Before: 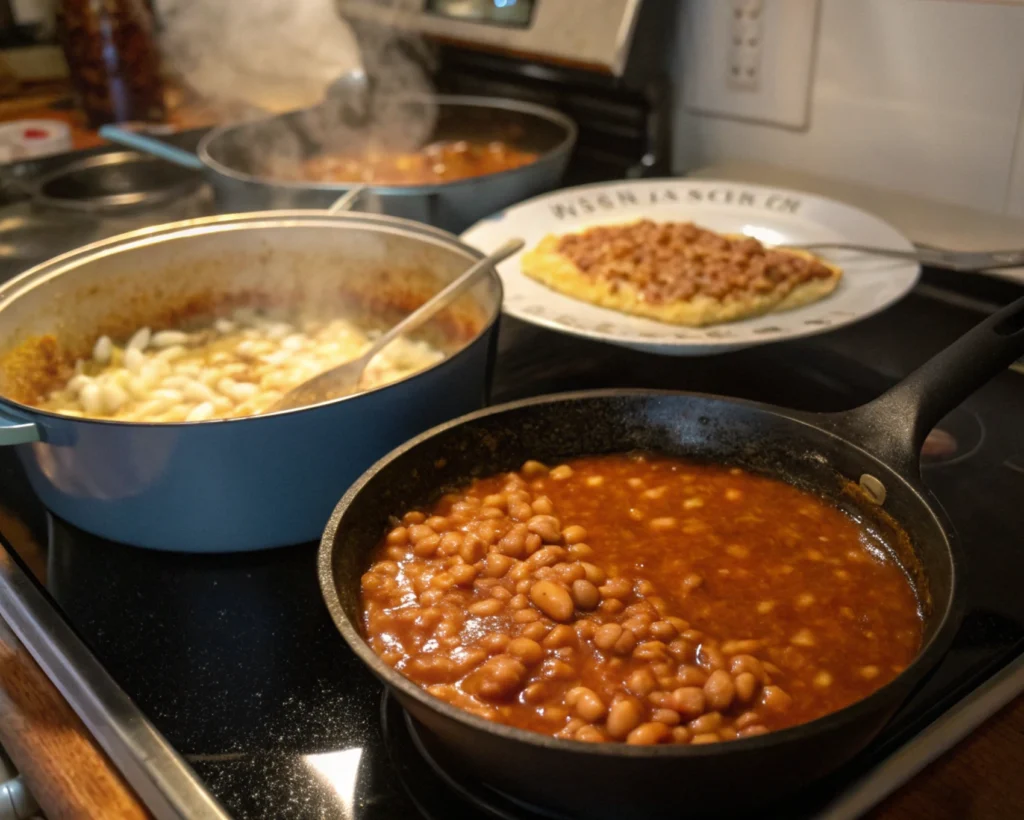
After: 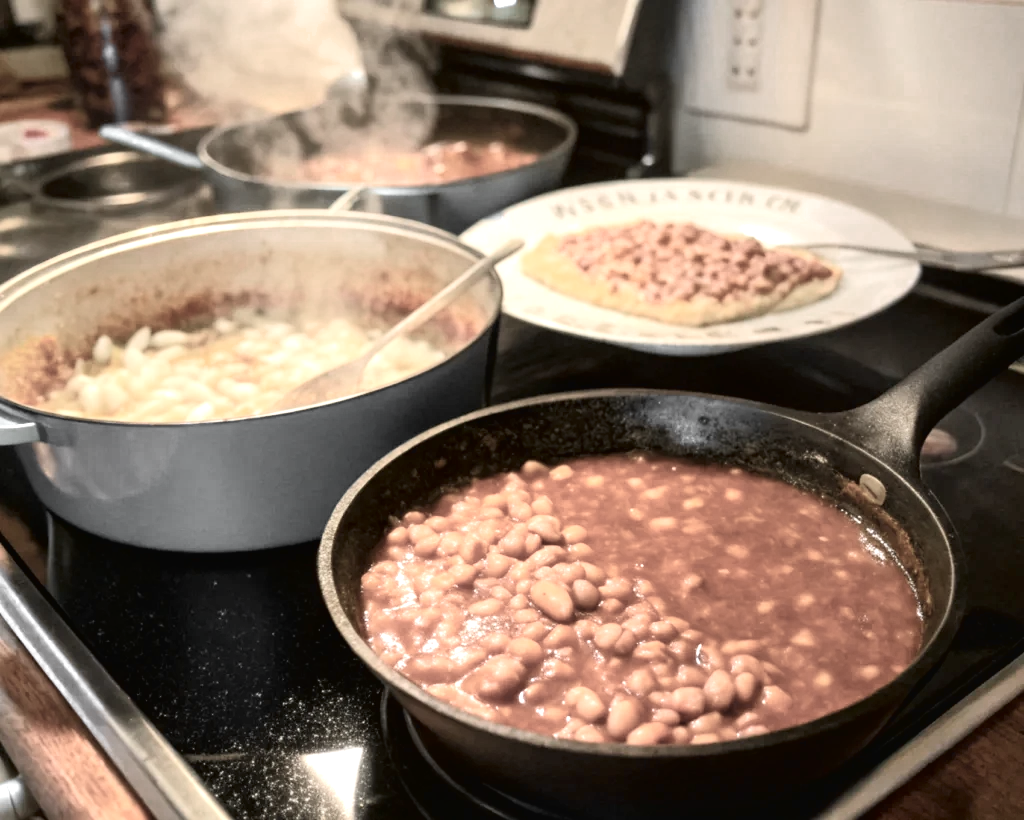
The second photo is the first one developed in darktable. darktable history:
exposure: black level correction 0, exposure 1 EV, compensate exposure bias true, compensate highlight preservation false
color zones: curves: ch0 [(0, 0.613) (0.01, 0.613) (0.245, 0.448) (0.498, 0.529) (0.642, 0.665) (0.879, 0.777) (0.99, 0.613)]; ch1 [(0, 0.035) (0.121, 0.189) (0.259, 0.197) (0.415, 0.061) (0.589, 0.022) (0.732, 0.022) (0.857, 0.026) (0.991, 0.053)]
shadows and highlights: soften with gaussian
tone curve: curves: ch0 [(0, 0.013) (0.054, 0.018) (0.205, 0.191) (0.289, 0.292) (0.39, 0.424) (0.493, 0.551) (0.647, 0.752) (0.796, 0.887) (1, 0.998)]; ch1 [(0, 0) (0.371, 0.339) (0.477, 0.452) (0.494, 0.495) (0.501, 0.501) (0.51, 0.516) (0.54, 0.557) (0.572, 0.605) (0.625, 0.687) (0.774, 0.841) (1, 1)]; ch2 [(0, 0) (0.32, 0.281) (0.403, 0.399) (0.441, 0.428) (0.47, 0.469) (0.498, 0.496) (0.524, 0.543) (0.551, 0.579) (0.633, 0.665) (0.7, 0.711) (1, 1)], color space Lab, independent channels, preserve colors none
